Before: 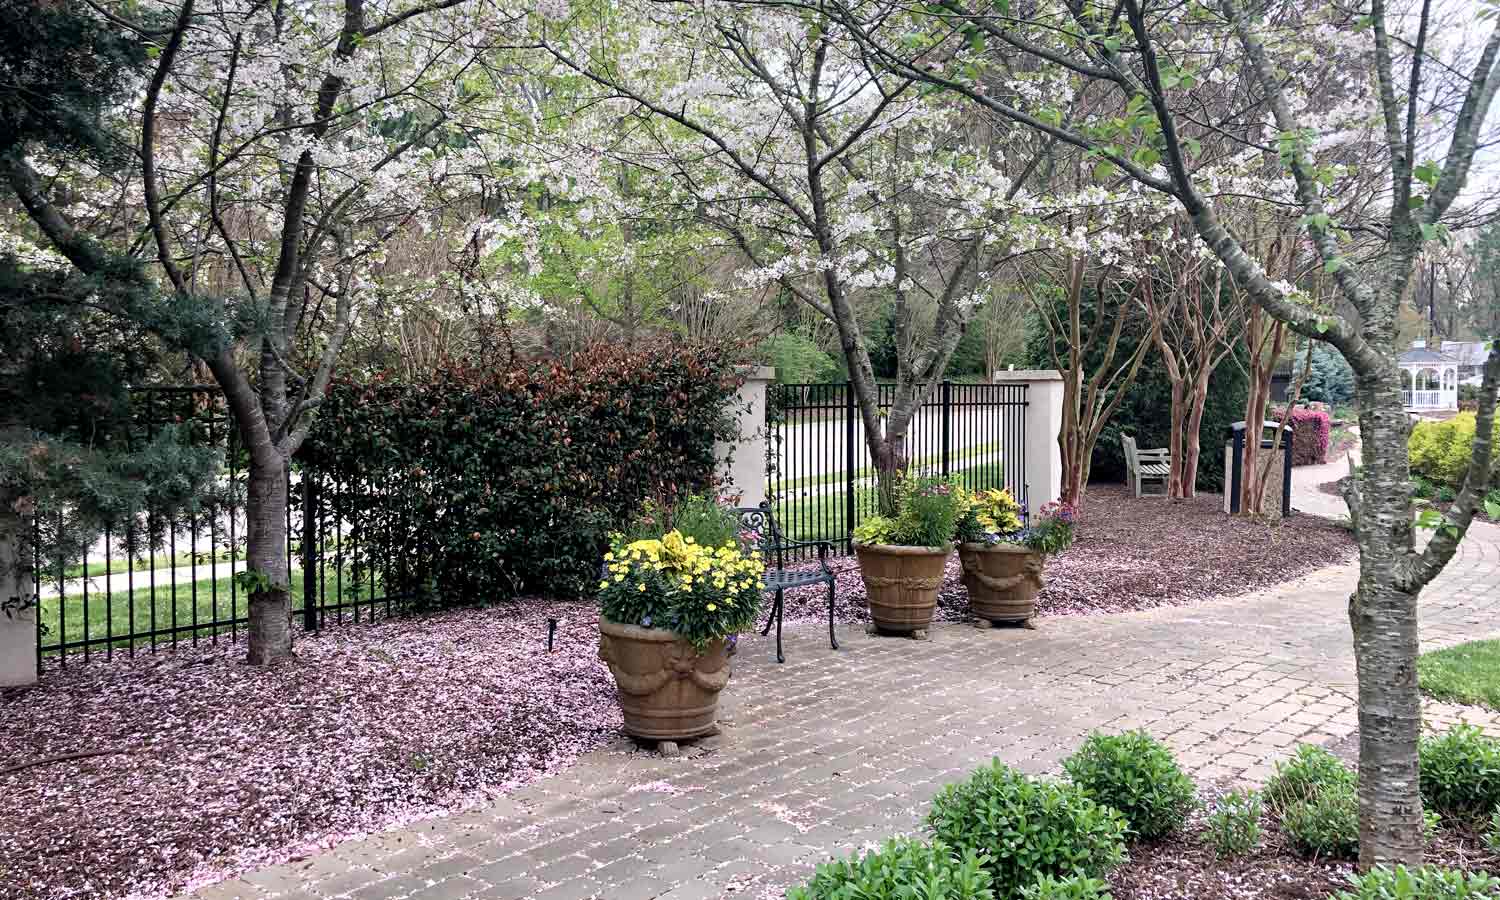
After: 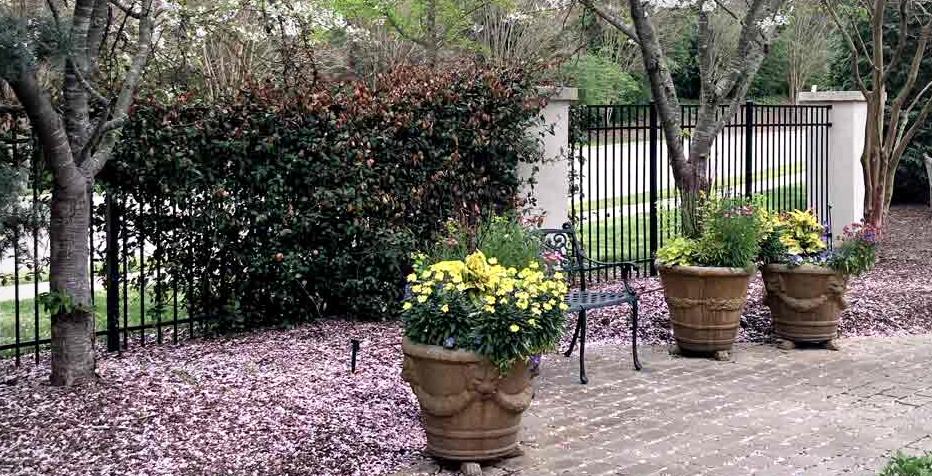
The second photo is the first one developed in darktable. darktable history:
crop: left 13.16%, top 31.081%, right 24.651%, bottom 15.923%
shadows and highlights: radius 169.83, shadows 26.78, white point adjustment 3.27, highlights -67.99, soften with gaussian
vignetting: brightness -0.28
